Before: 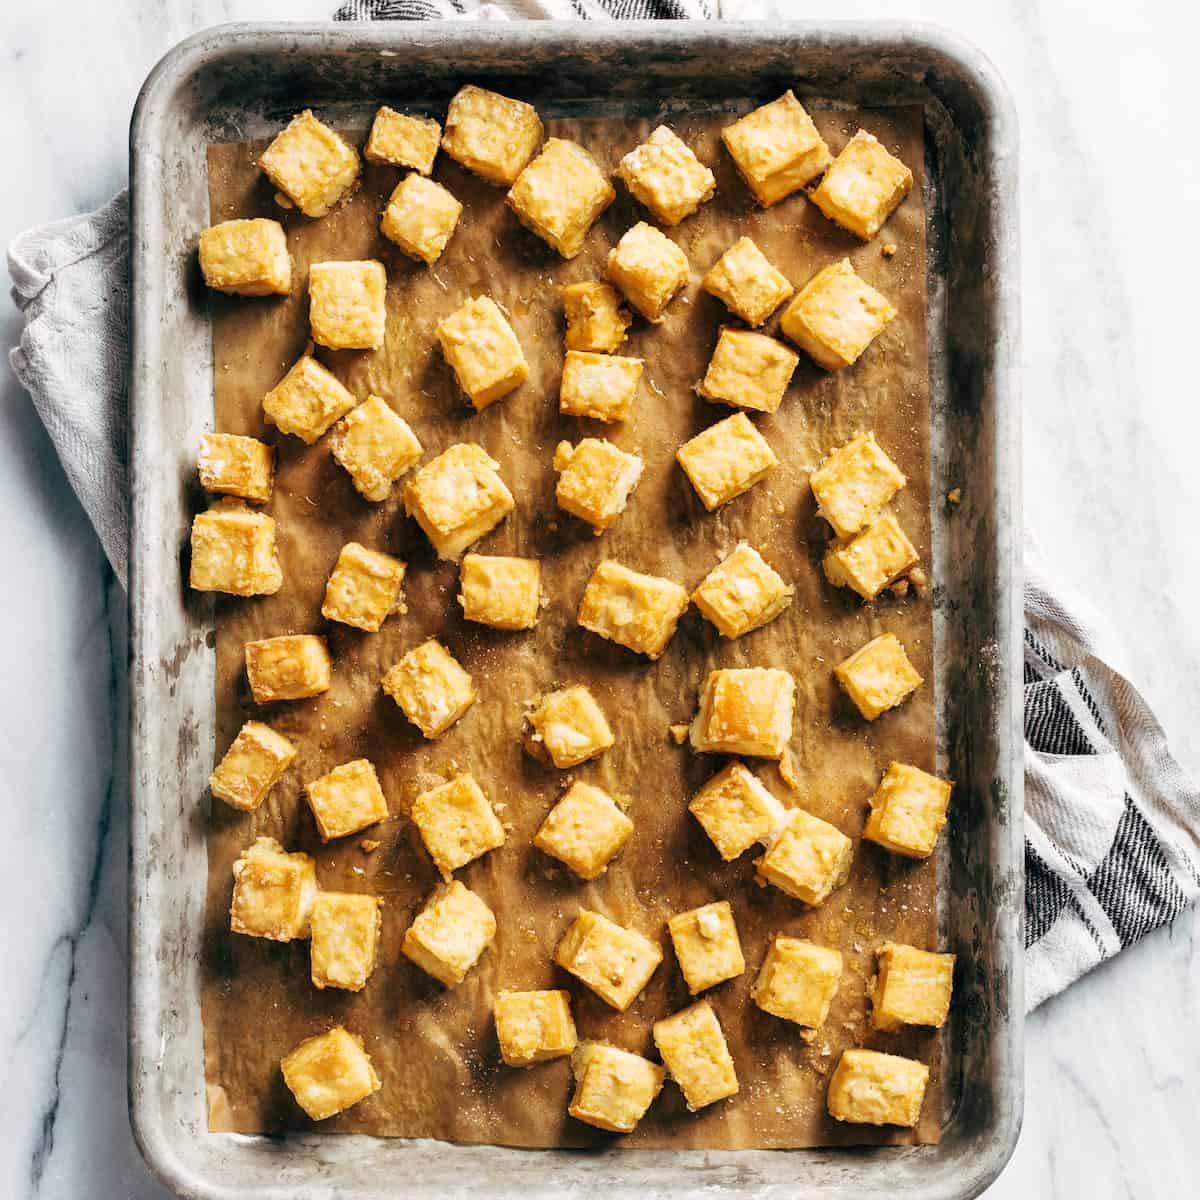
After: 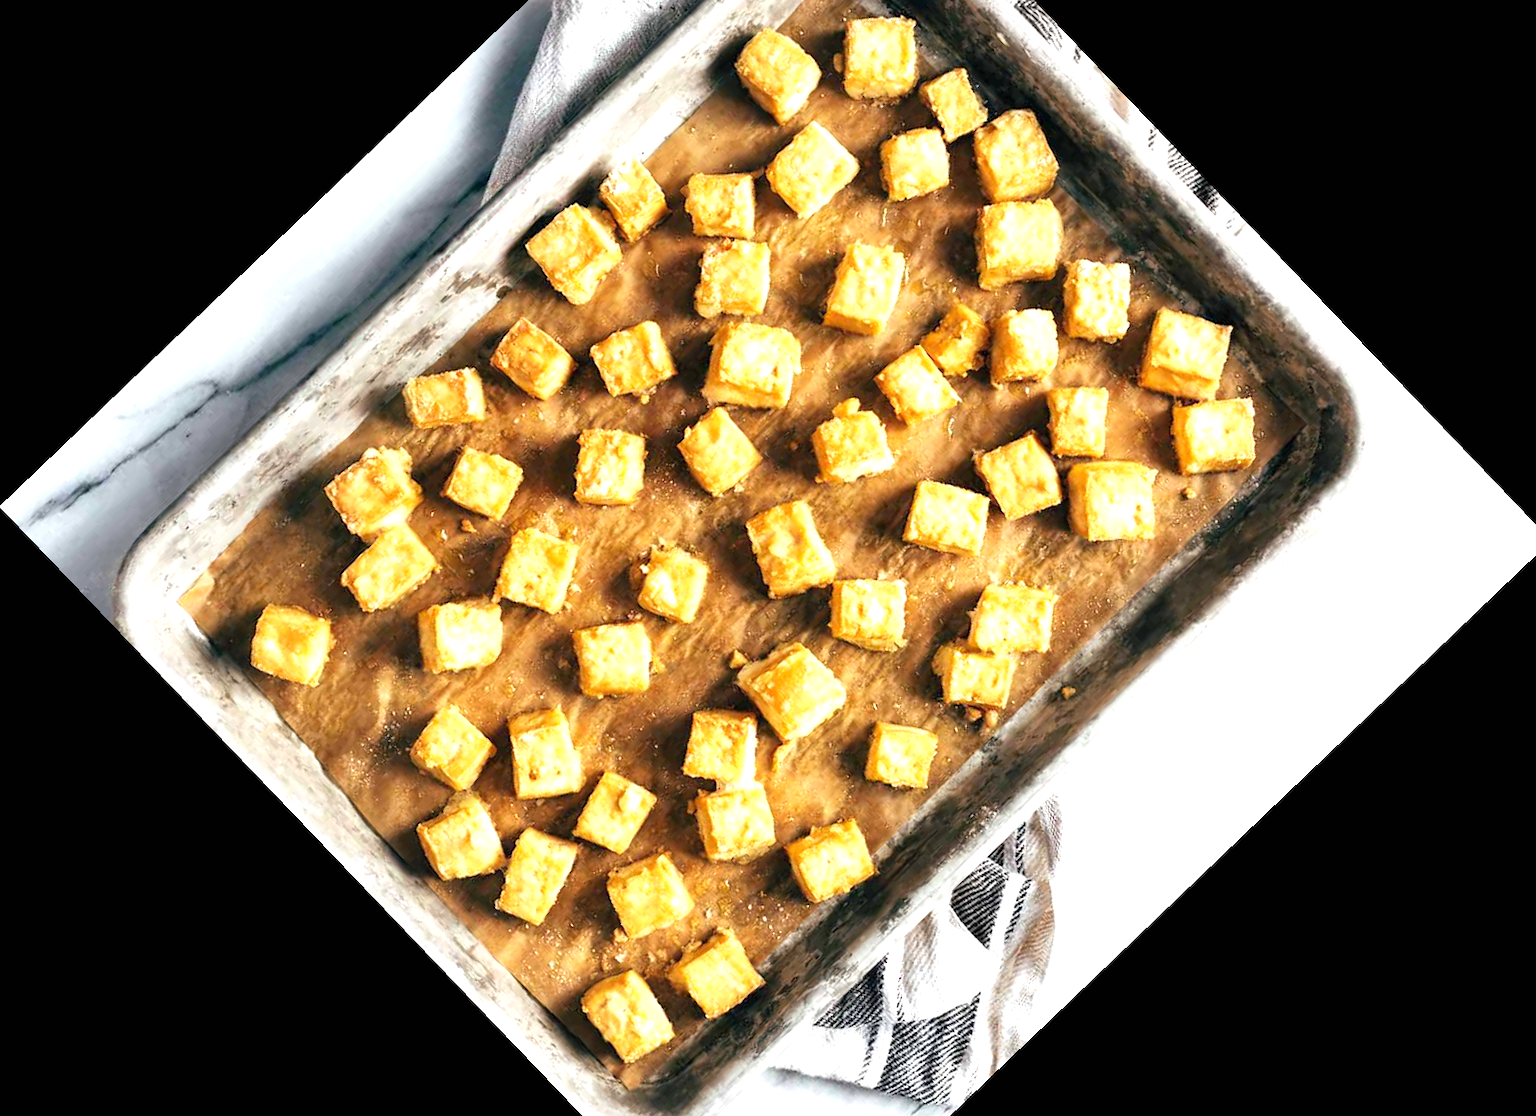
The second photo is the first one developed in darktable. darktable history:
exposure: black level correction 0, exposure 0.7 EV, compensate exposure bias true, compensate highlight preservation false
crop and rotate: angle -46.26°, top 16.234%, right 0.912%, bottom 11.704%
